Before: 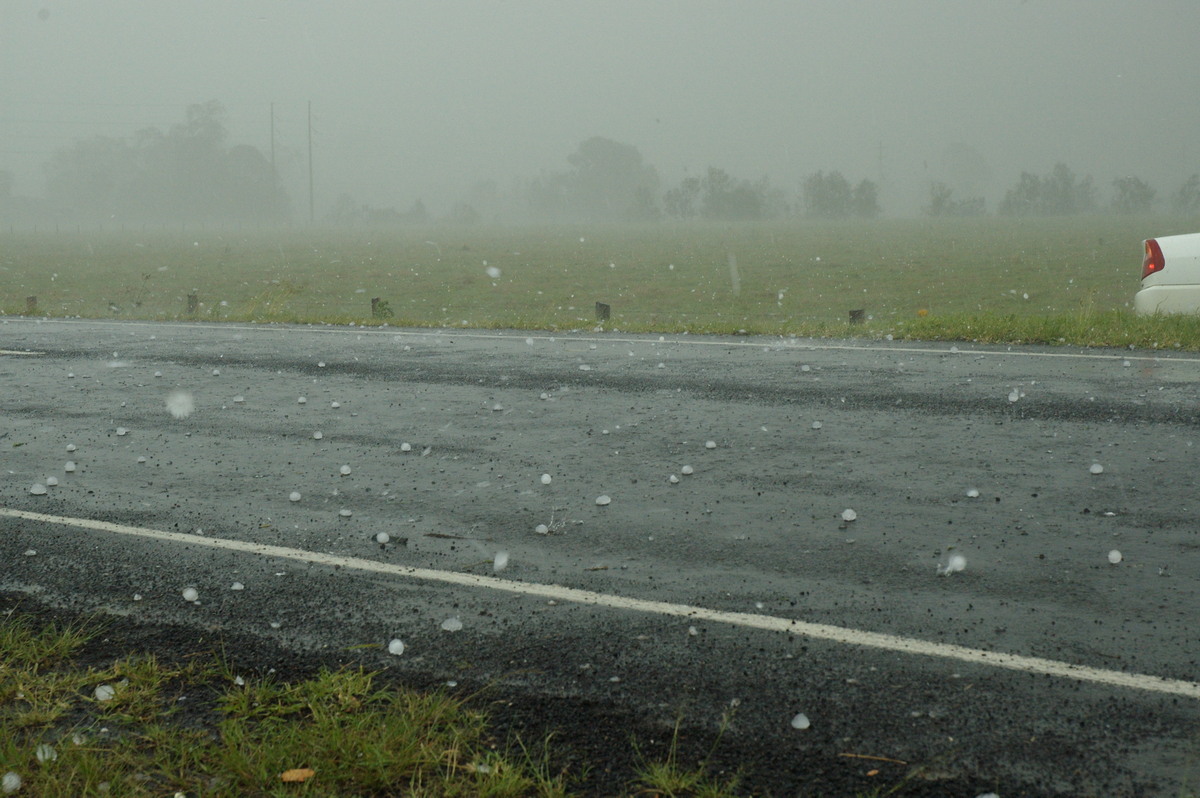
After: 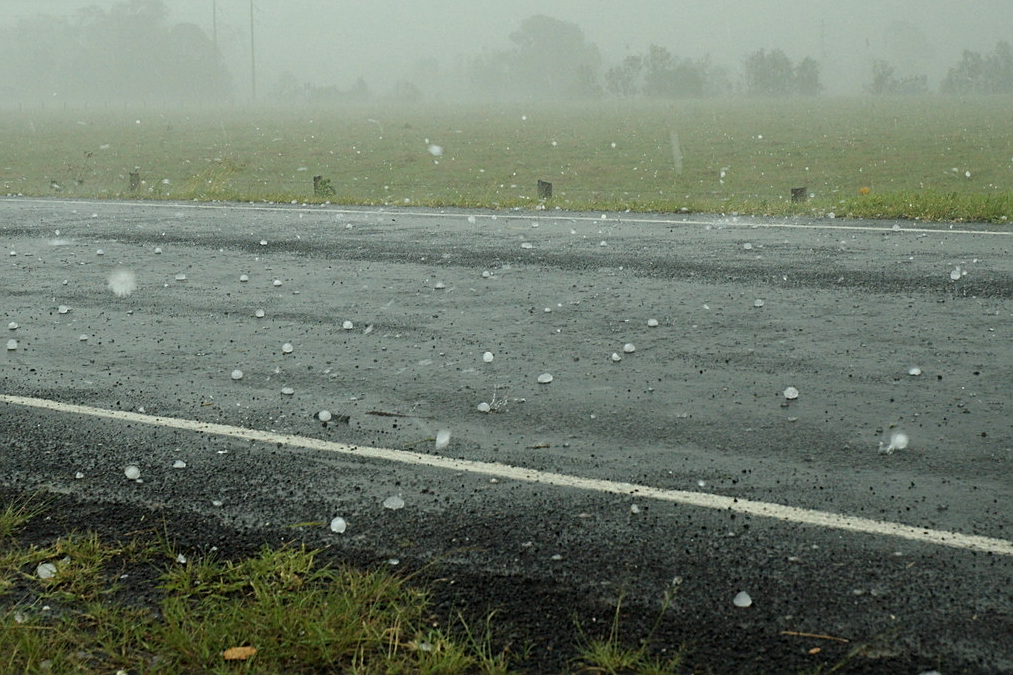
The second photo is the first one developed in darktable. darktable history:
sharpen: on, module defaults
crop and rotate: left 4.868%, top 15.309%, right 10.659%
tone equalizer: -8 EV -0.417 EV, -7 EV -0.423 EV, -6 EV -0.334 EV, -5 EV -0.204 EV, -3 EV 0.199 EV, -2 EV 0.321 EV, -1 EV 0.407 EV, +0 EV 0.389 EV
